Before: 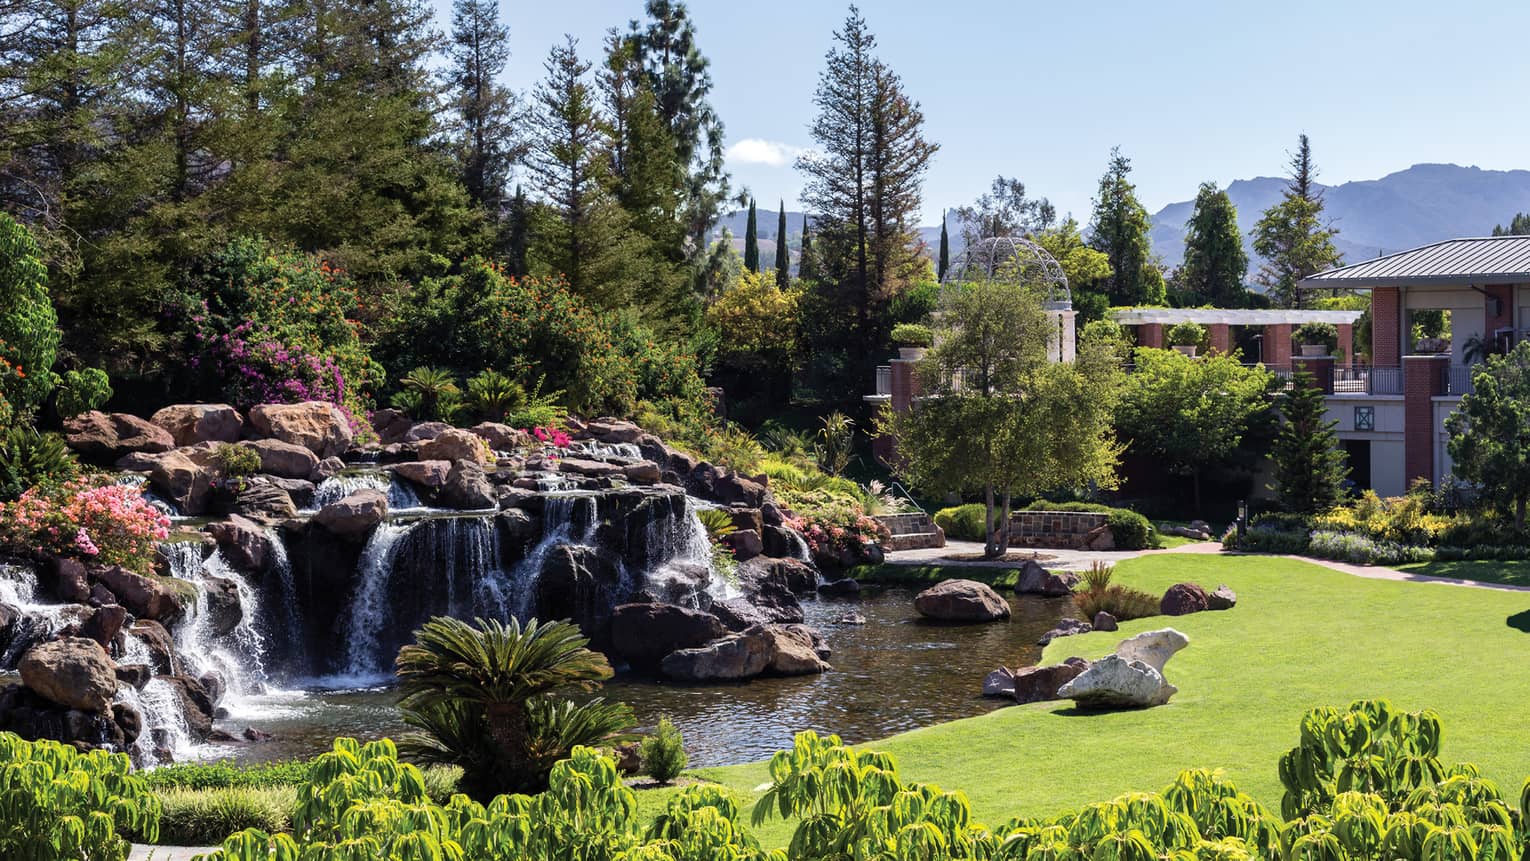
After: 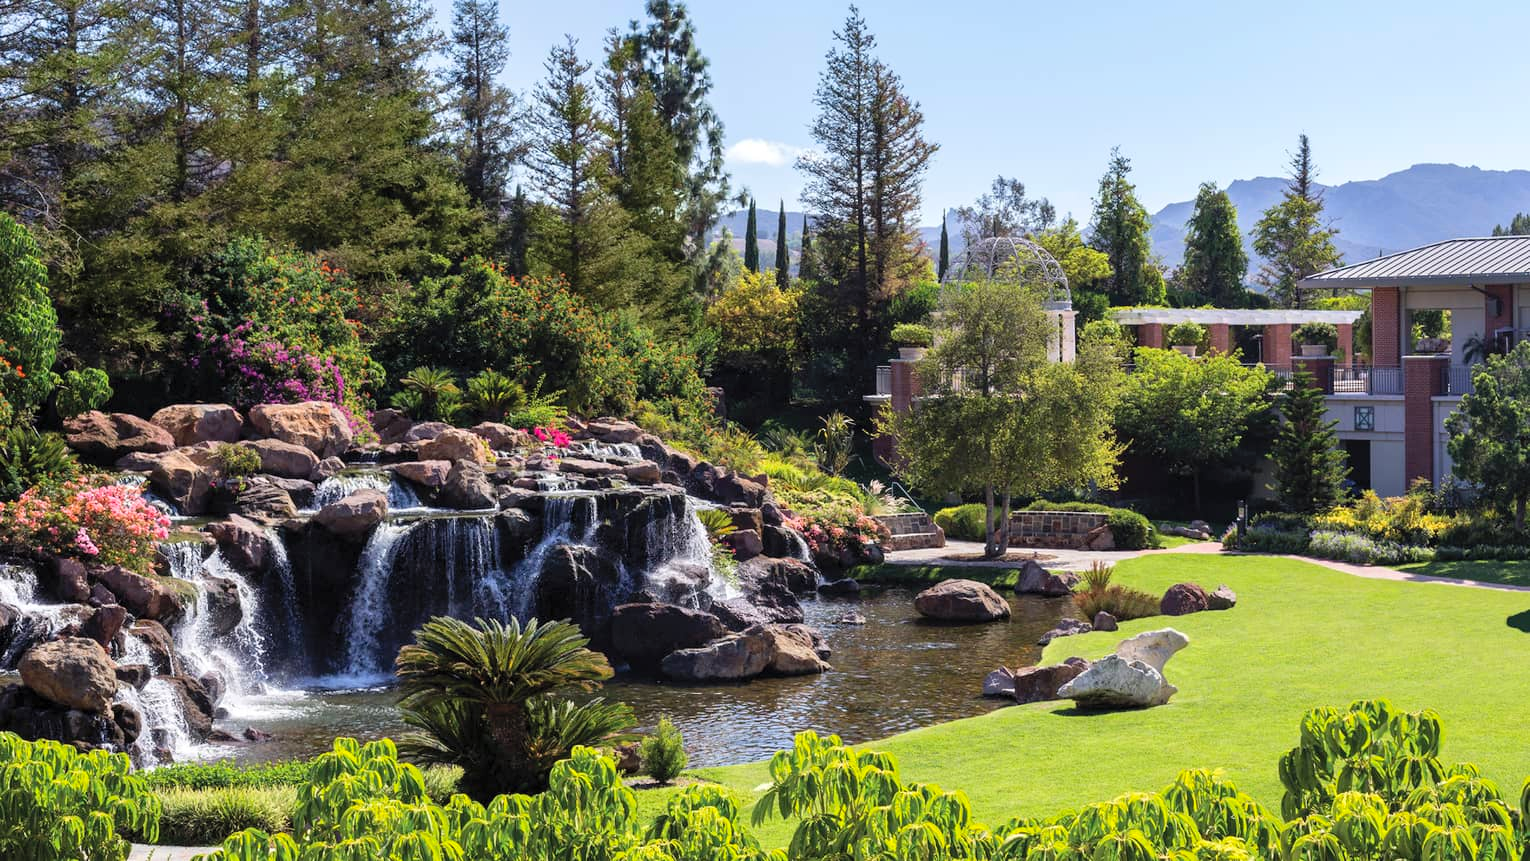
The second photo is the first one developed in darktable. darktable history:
contrast brightness saturation: brightness 0.09, saturation 0.194
